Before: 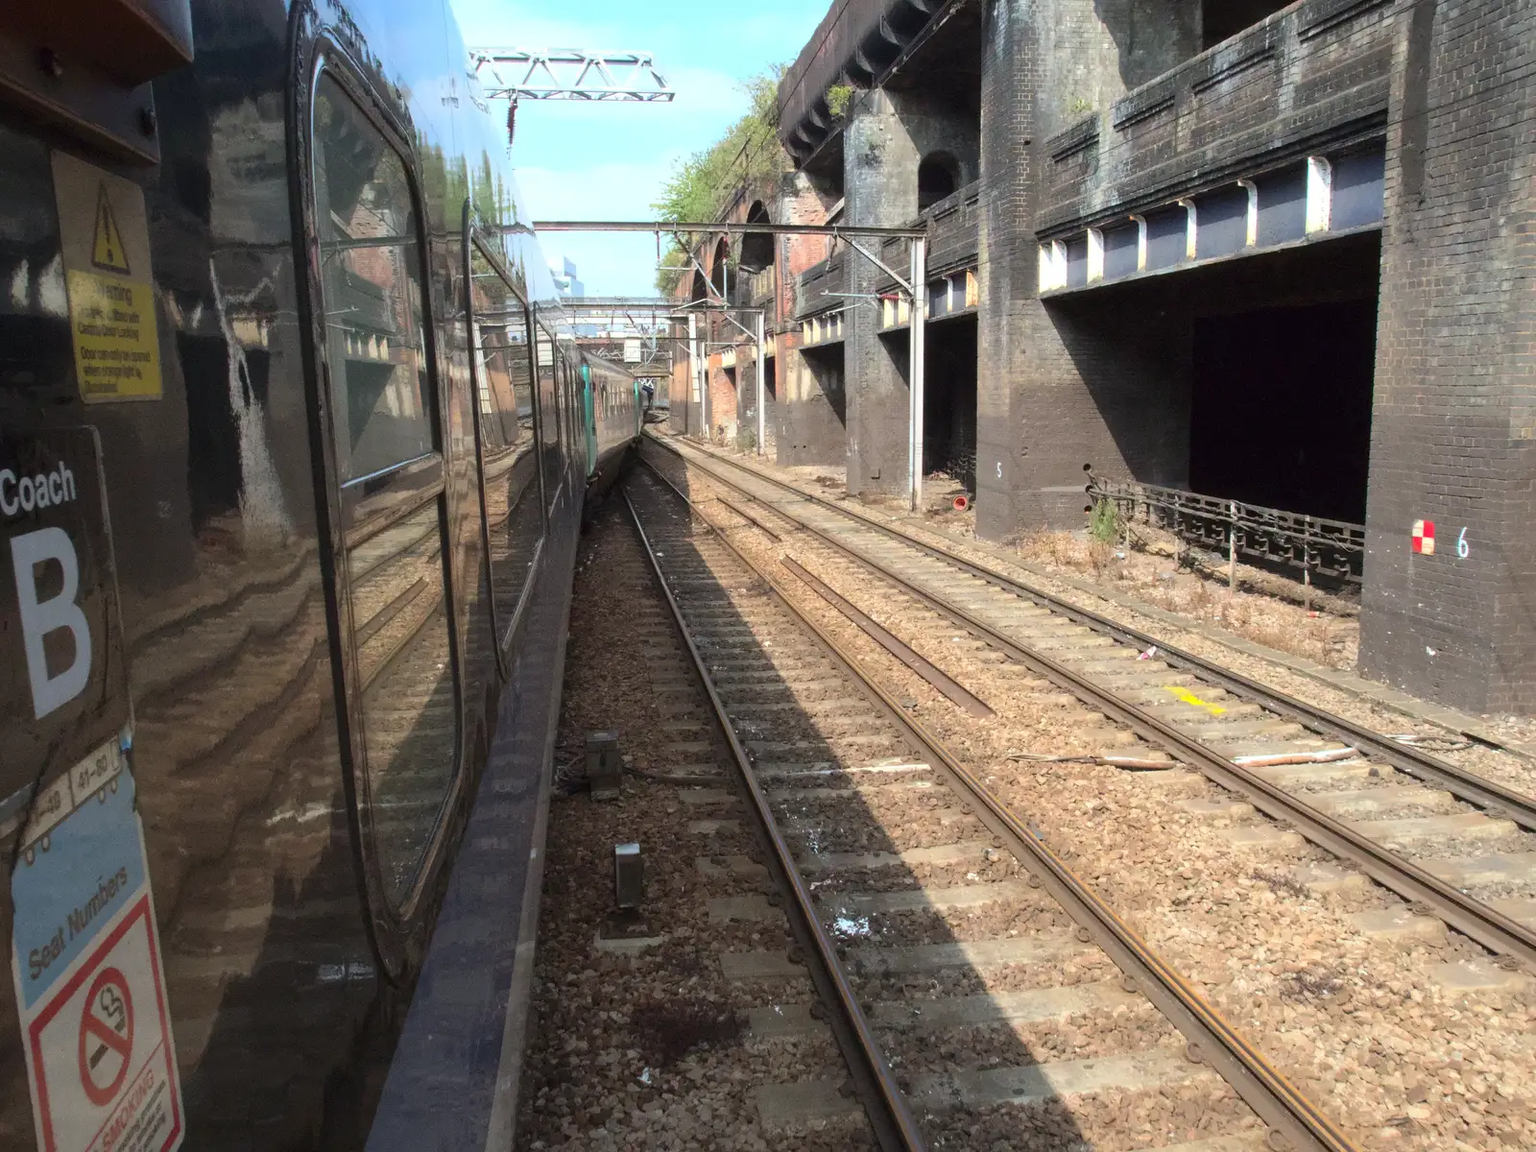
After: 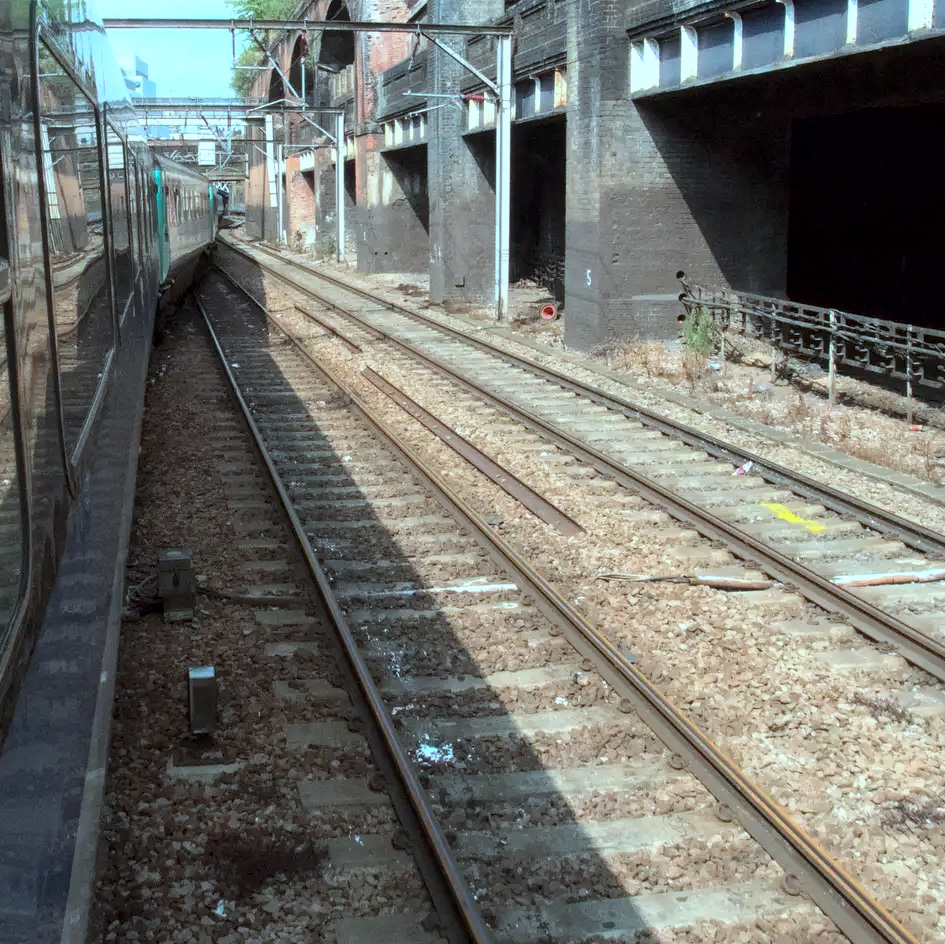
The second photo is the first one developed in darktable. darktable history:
crop and rotate: left 28.256%, top 17.734%, right 12.656%, bottom 3.573%
exposure: black level correction 0.001, compensate highlight preservation false
color correction: highlights a* -11.71, highlights b* -15.58
local contrast: highlights 100%, shadows 100%, detail 131%, midtone range 0.2
